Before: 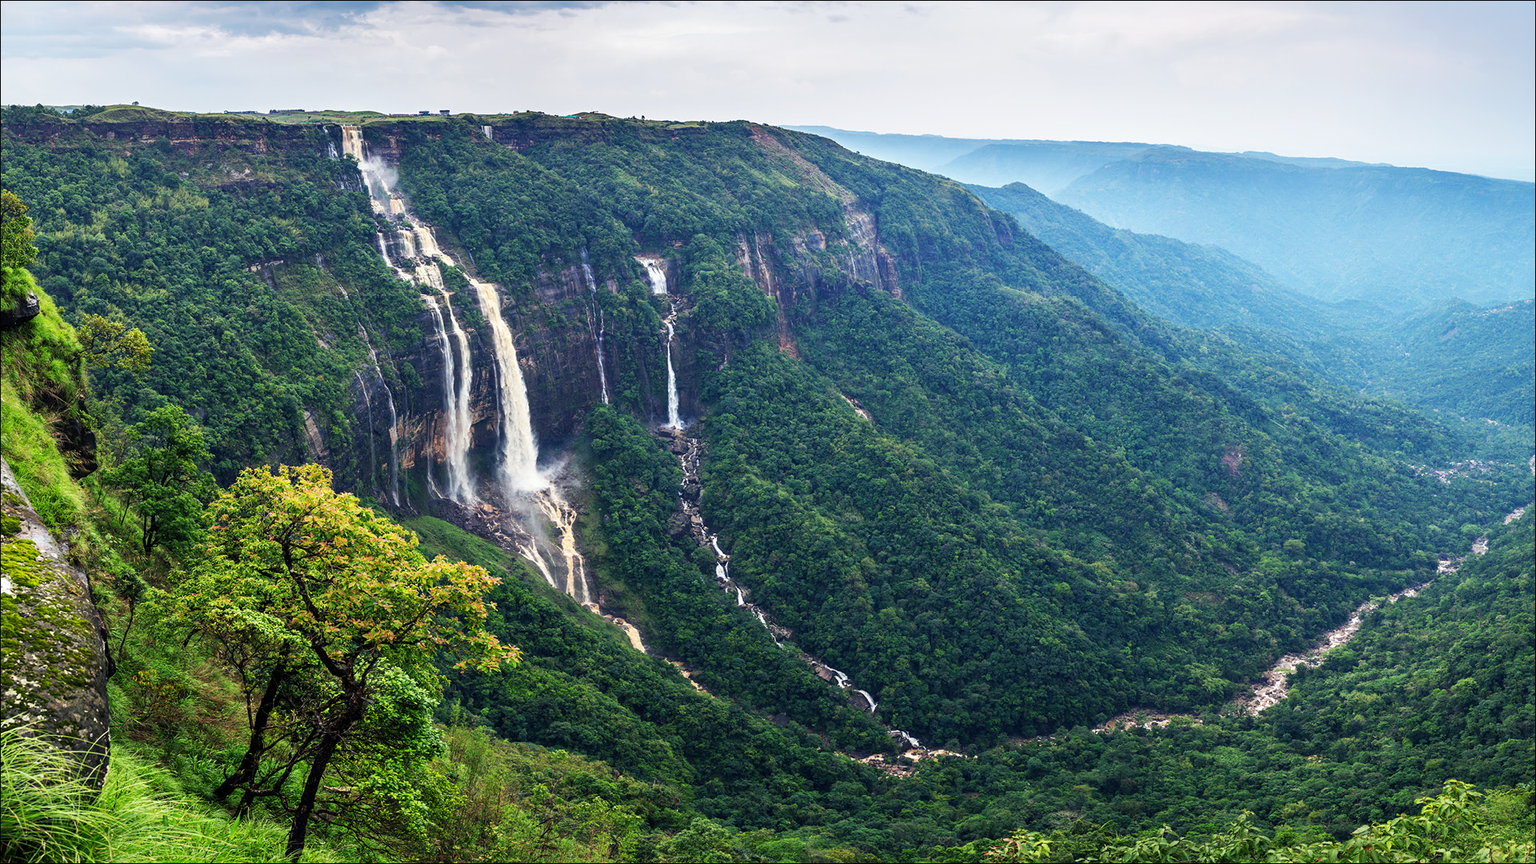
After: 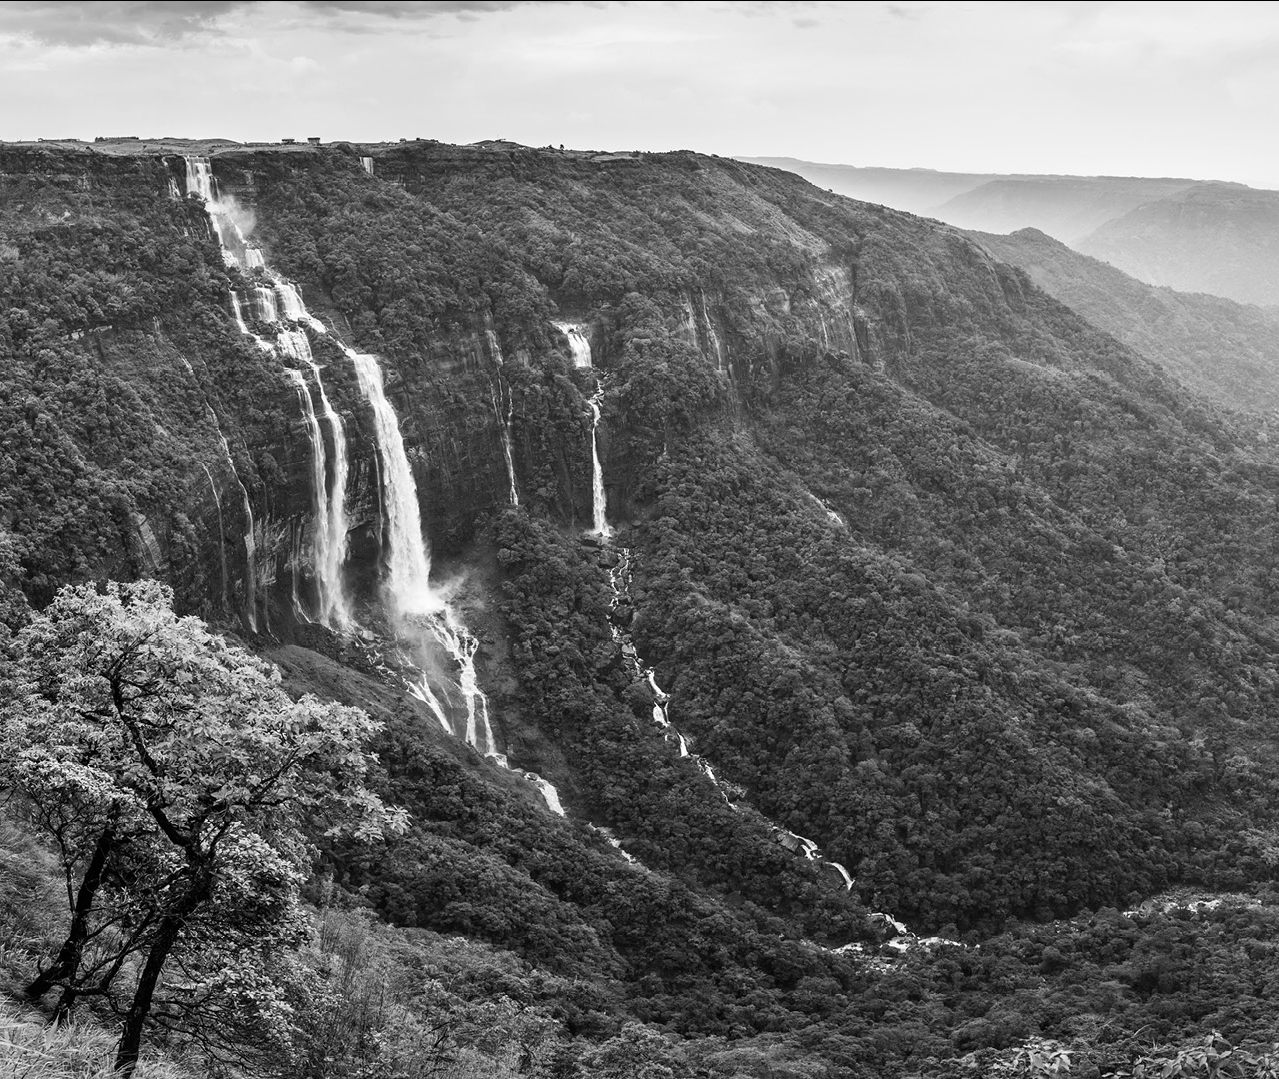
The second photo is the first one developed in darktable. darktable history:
monochrome: on, module defaults
crop and rotate: left 12.648%, right 20.685%
color balance: contrast -0.5%
